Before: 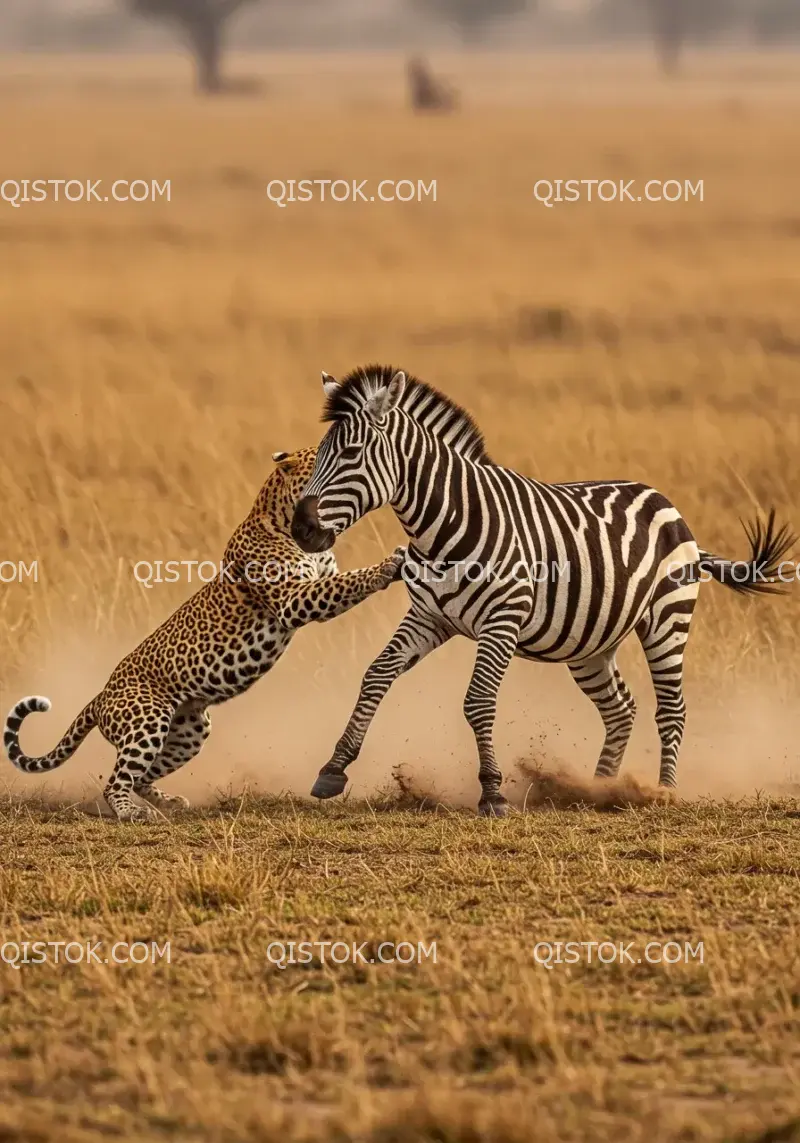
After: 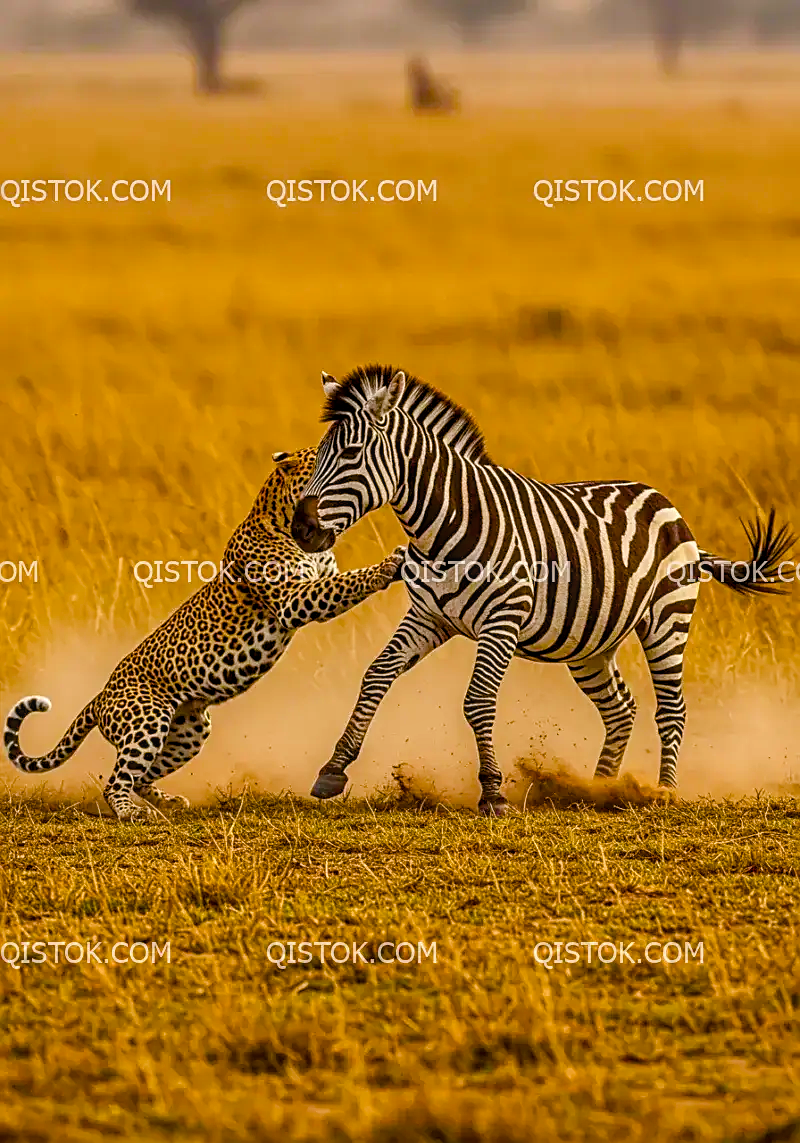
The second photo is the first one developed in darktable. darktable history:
sharpen: on, module defaults
color balance rgb: shadows lift › chroma 2.064%, shadows lift › hue 250.45°, linear chroma grading › global chroma 25.521%, perceptual saturation grading › global saturation 27.673%, perceptual saturation grading › highlights -25.159%, perceptual saturation grading › mid-tones 25.659%, perceptual saturation grading › shadows 49.935%, global vibrance 11.254%
local contrast: on, module defaults
